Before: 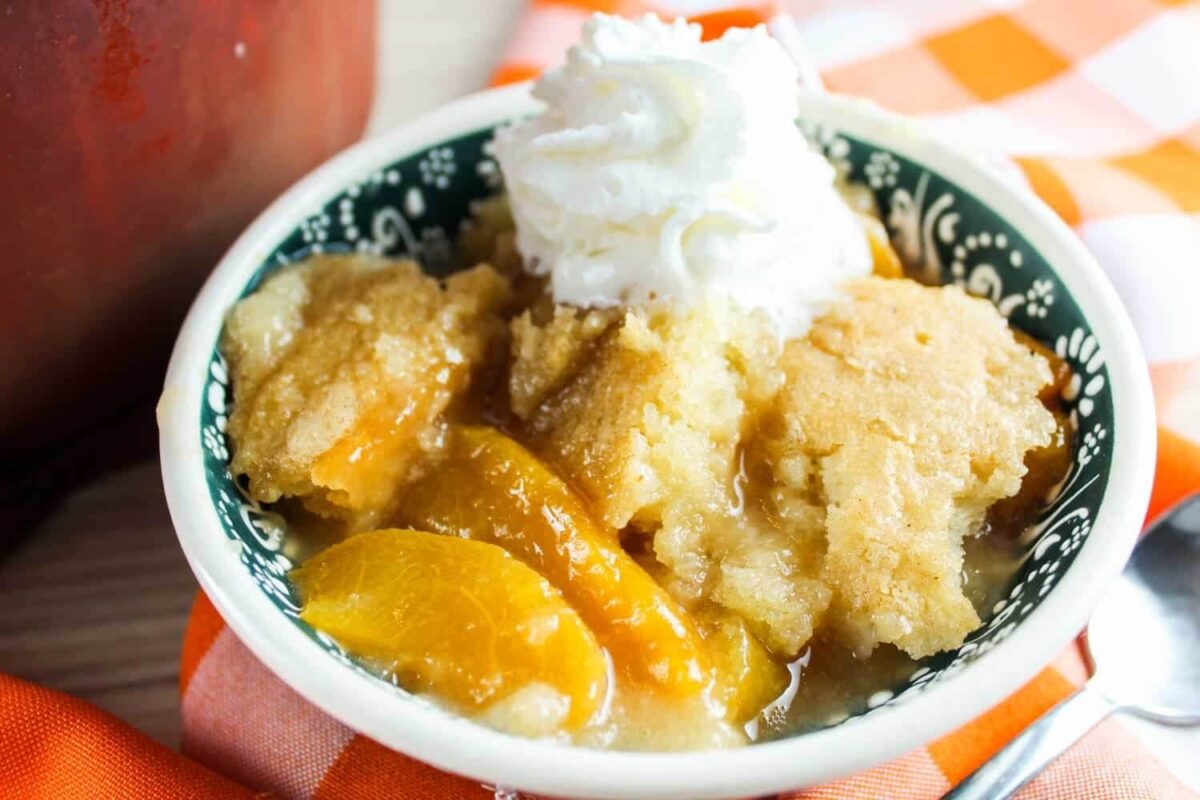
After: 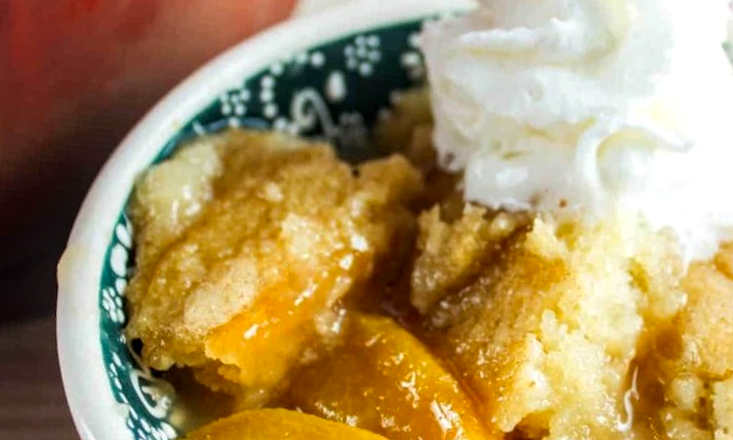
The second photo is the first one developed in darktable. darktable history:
crop and rotate: angle -5.91°, left 2.148%, top 6.706%, right 27.576%, bottom 30.072%
contrast brightness saturation: saturation 0.1
local contrast: on, module defaults
